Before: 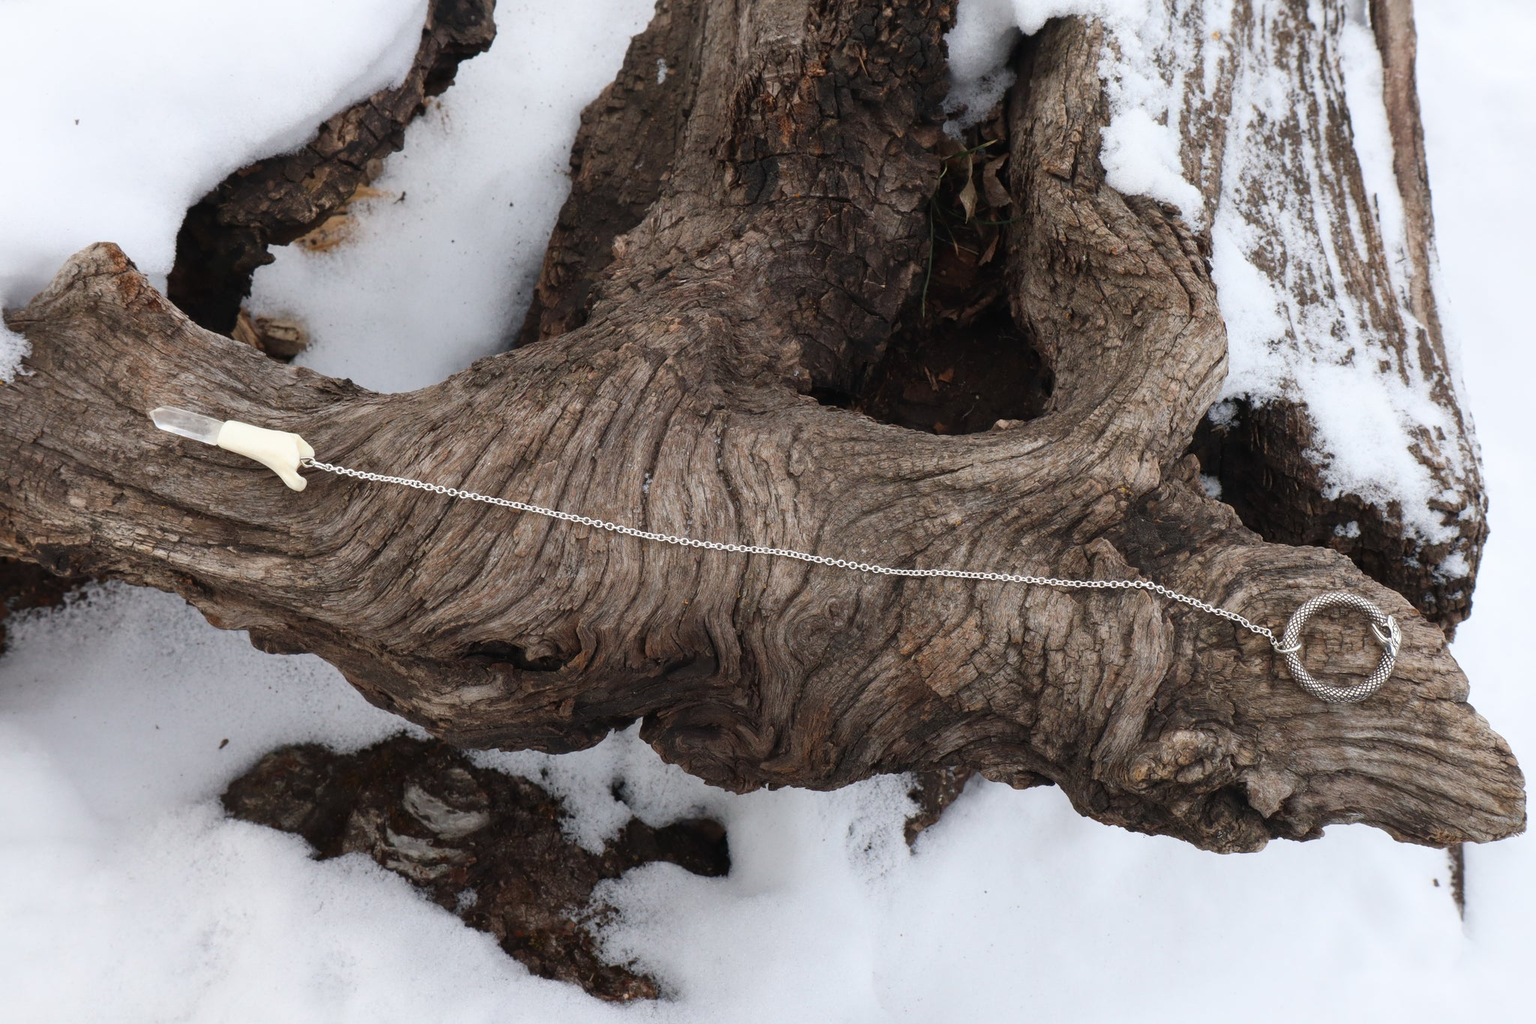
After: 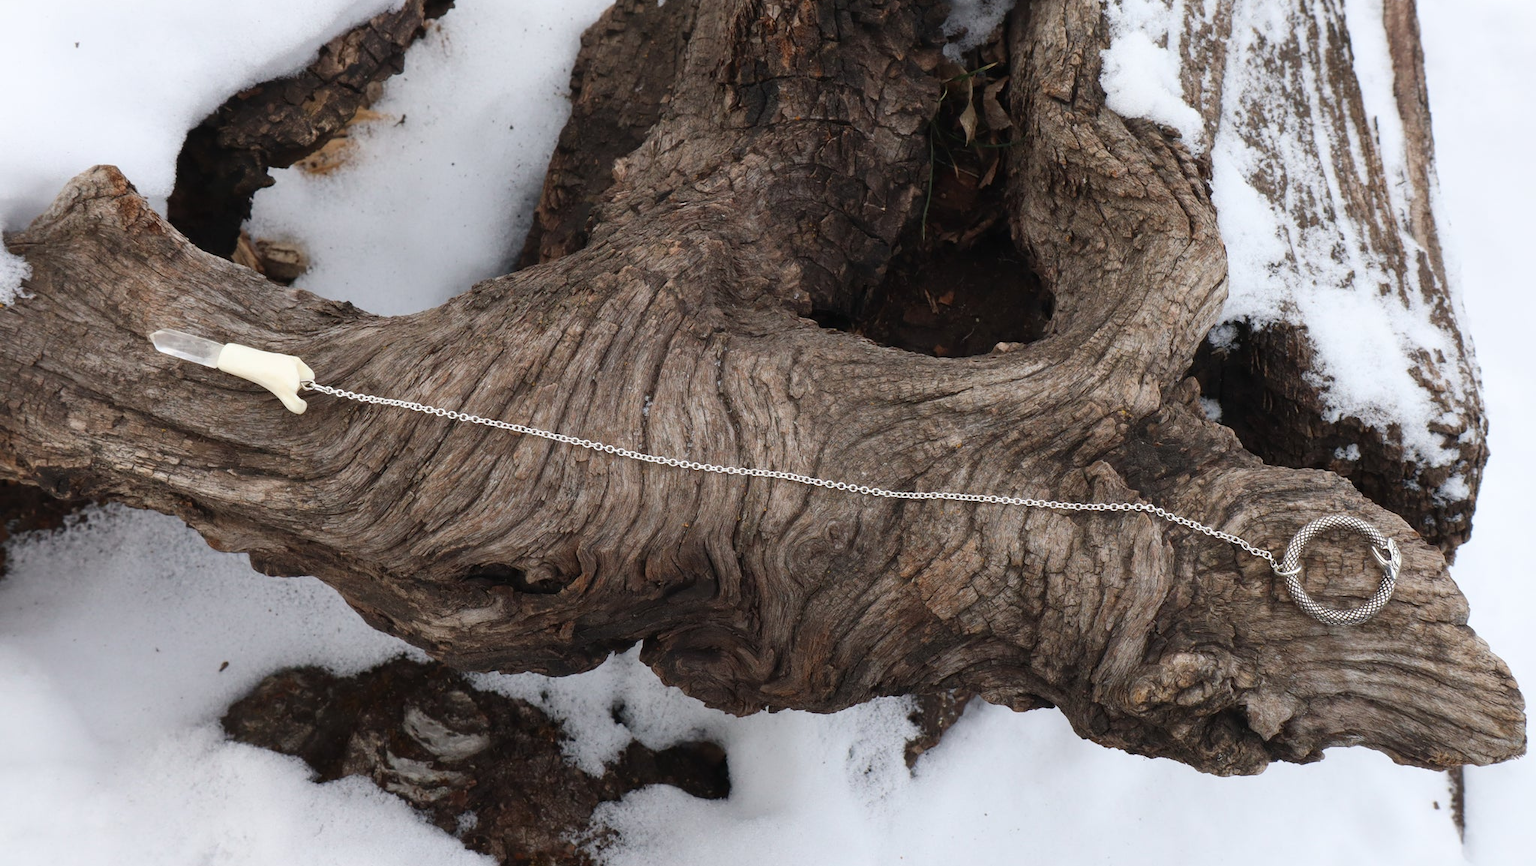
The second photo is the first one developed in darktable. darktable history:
crop: top 7.596%, bottom 7.715%
